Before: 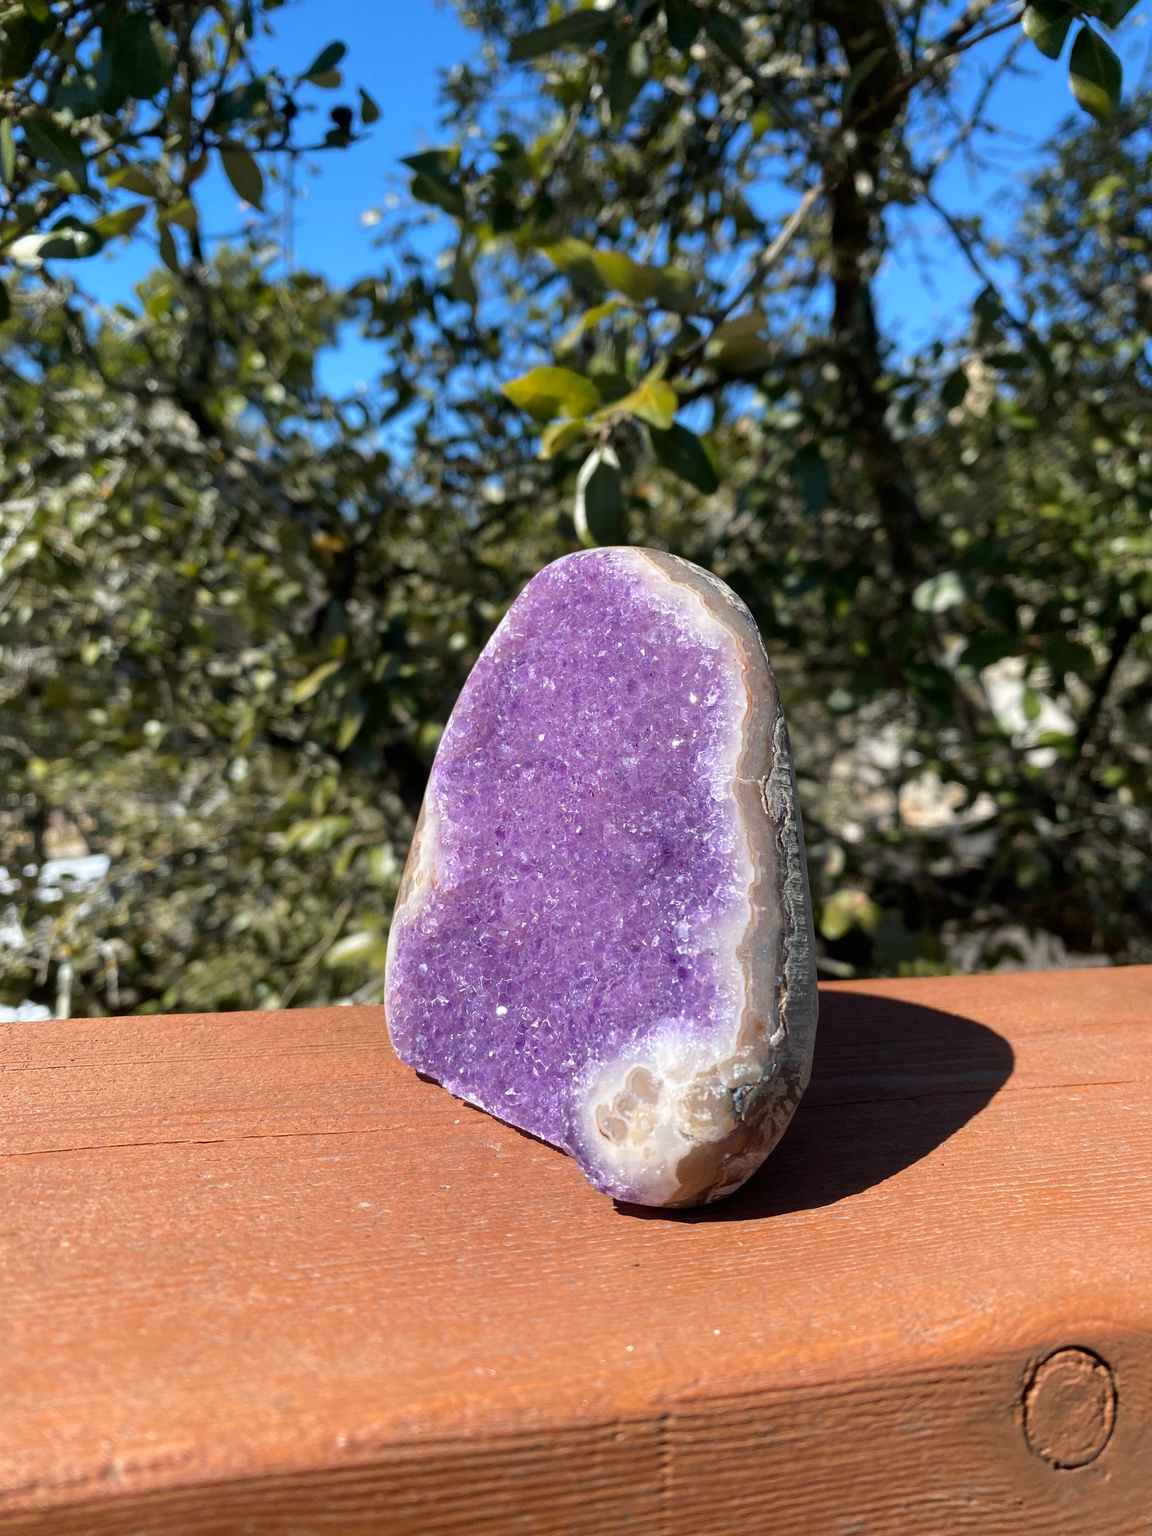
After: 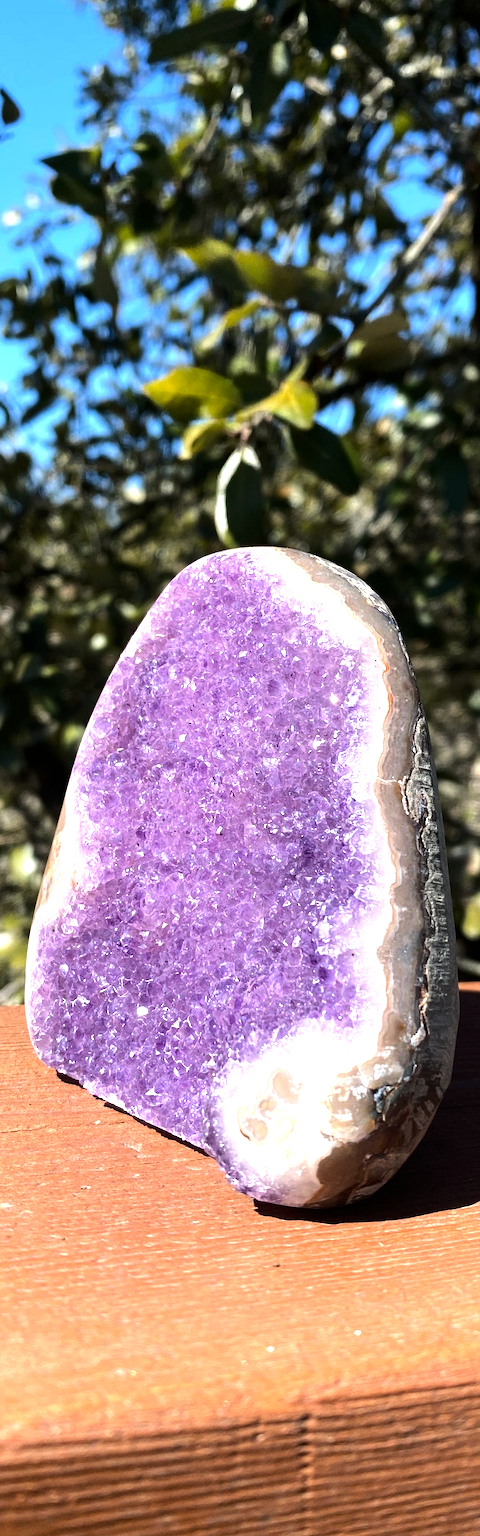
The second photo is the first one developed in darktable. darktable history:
crop: left 31.229%, right 27.105%
tone equalizer: -8 EV -1.08 EV, -7 EV -1.01 EV, -6 EV -0.867 EV, -5 EV -0.578 EV, -3 EV 0.578 EV, -2 EV 0.867 EV, -1 EV 1.01 EV, +0 EV 1.08 EV, edges refinement/feathering 500, mask exposure compensation -1.57 EV, preserve details no
